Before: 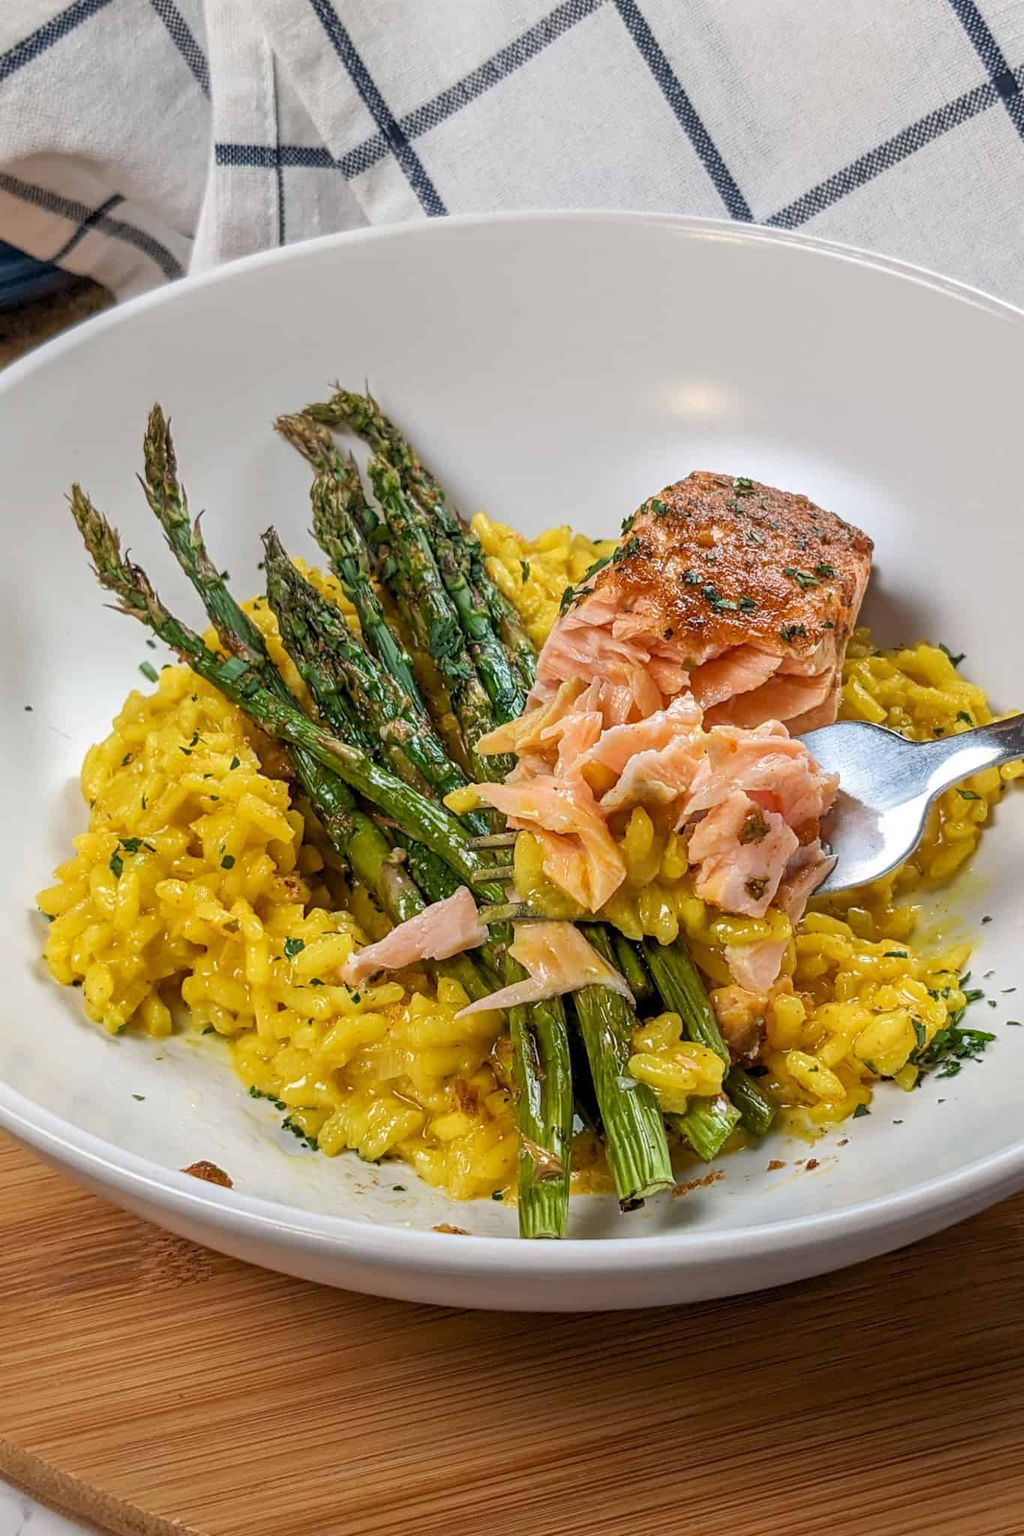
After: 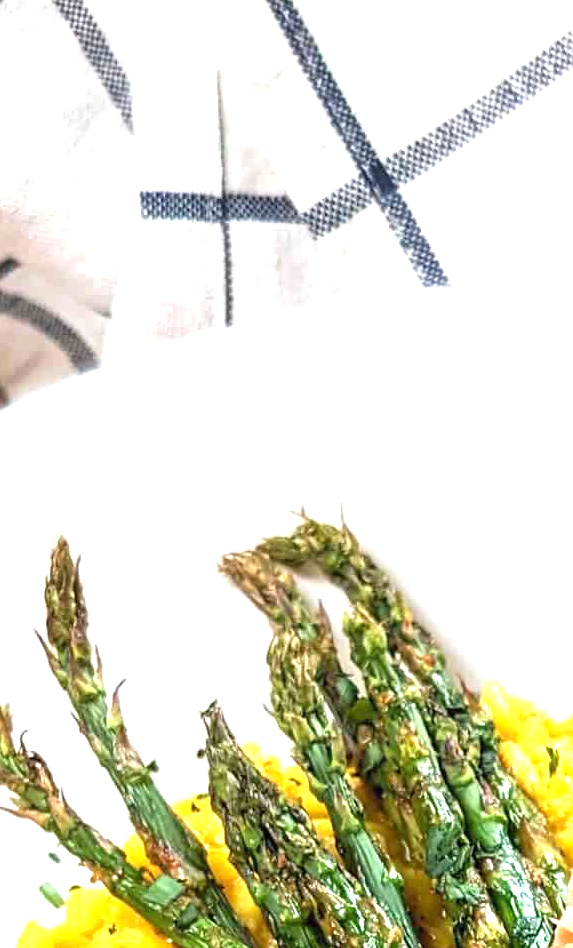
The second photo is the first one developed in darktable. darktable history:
exposure: black level correction 0, exposure 1.45 EV, compensate exposure bias true, compensate highlight preservation false
white balance: emerald 1
crop and rotate: left 10.817%, top 0.062%, right 47.194%, bottom 53.626%
